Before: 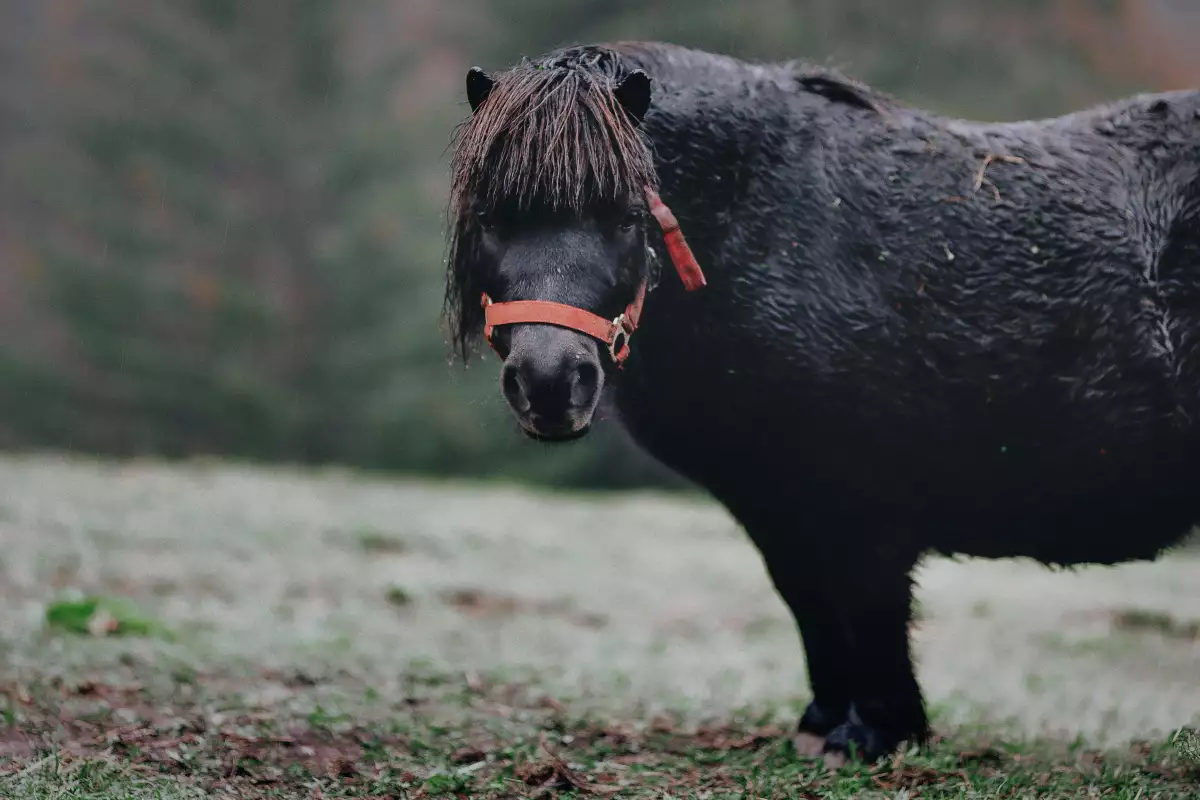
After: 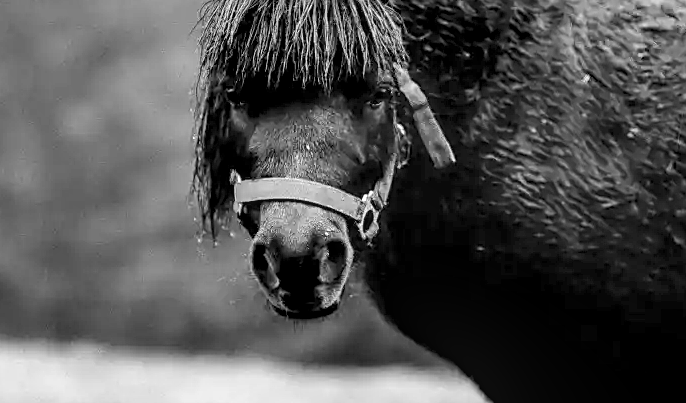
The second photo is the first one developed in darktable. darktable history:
sharpen: on, module defaults
exposure: black level correction 0.008, exposure 0.979 EV, compensate highlight preservation false
crop: left 20.932%, top 15.471%, right 21.848%, bottom 34.081%
tone curve: curves: ch0 [(0, 0) (0.822, 0.825) (0.994, 0.955)]; ch1 [(0, 0) (0.226, 0.261) (0.383, 0.397) (0.46, 0.46) (0.498, 0.479) (0.524, 0.523) (0.578, 0.575) (1, 1)]; ch2 [(0, 0) (0.438, 0.456) (0.5, 0.498) (0.547, 0.515) (0.597, 0.58) (0.629, 0.603) (1, 1)], color space Lab, independent channels, preserve colors none
monochrome: on, module defaults
local contrast: on, module defaults
